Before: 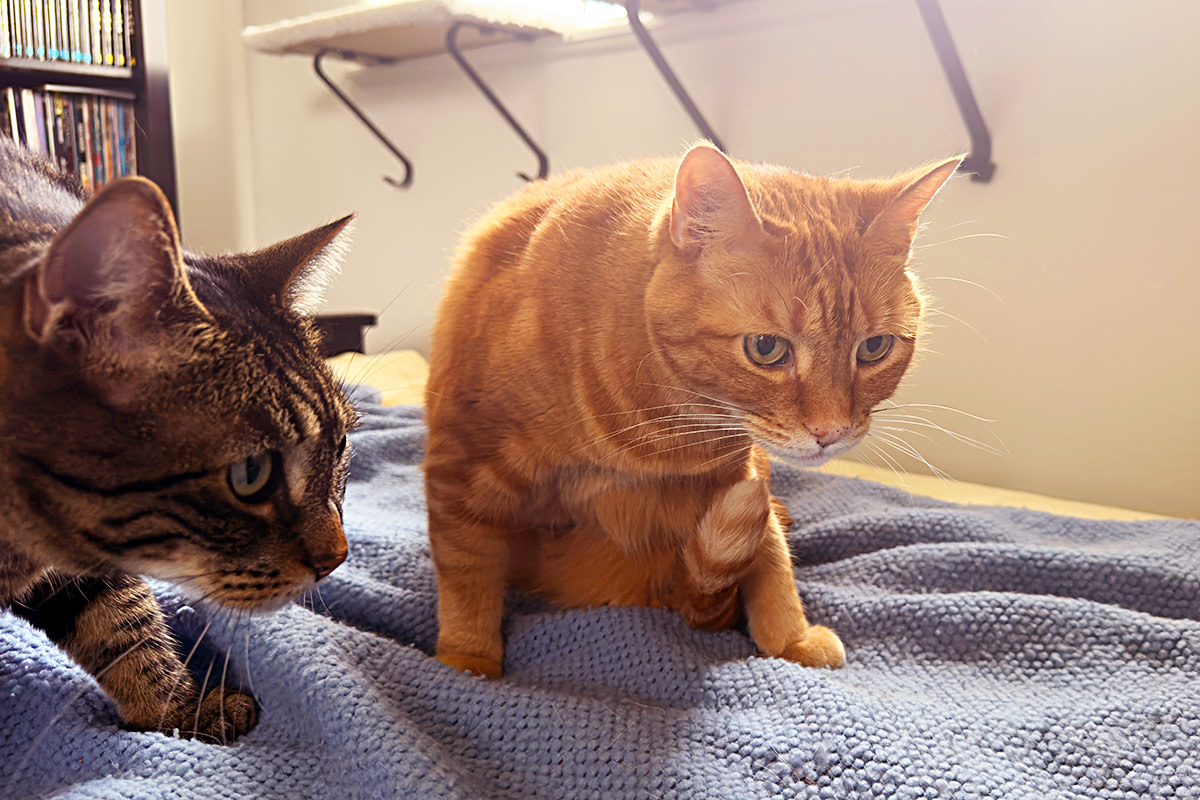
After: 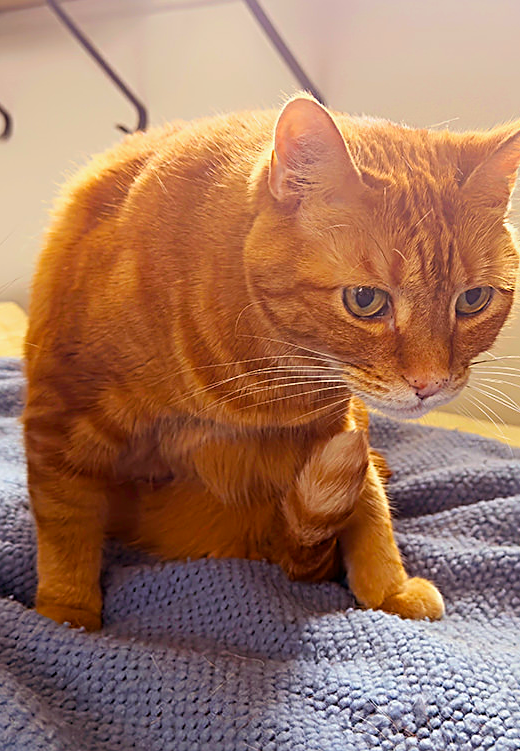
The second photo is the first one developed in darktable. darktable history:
crop: left 33.452%, top 6.025%, right 23.155%
sharpen: radius 1.864, amount 0.398, threshold 1.271
exposure: black level correction 0.002, exposure -0.1 EV, compensate highlight preservation false
color balance rgb: perceptual saturation grading › global saturation 20%, global vibrance 20%
